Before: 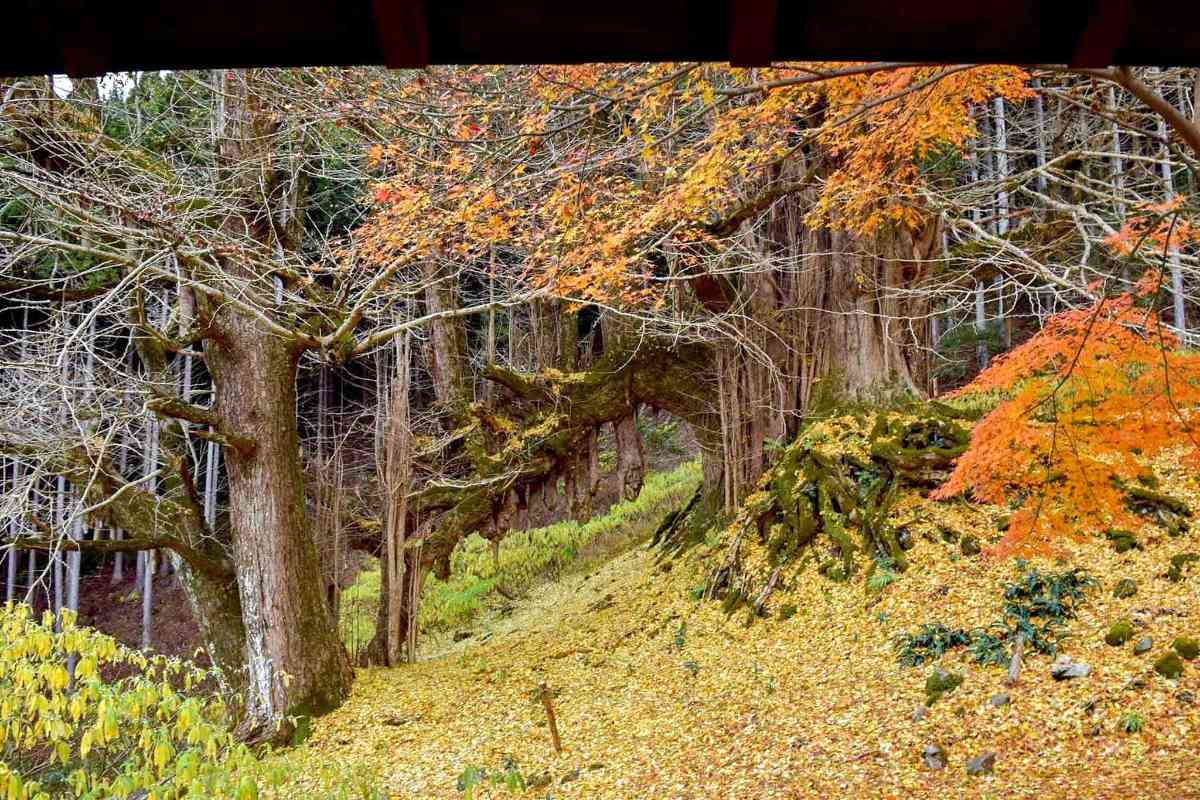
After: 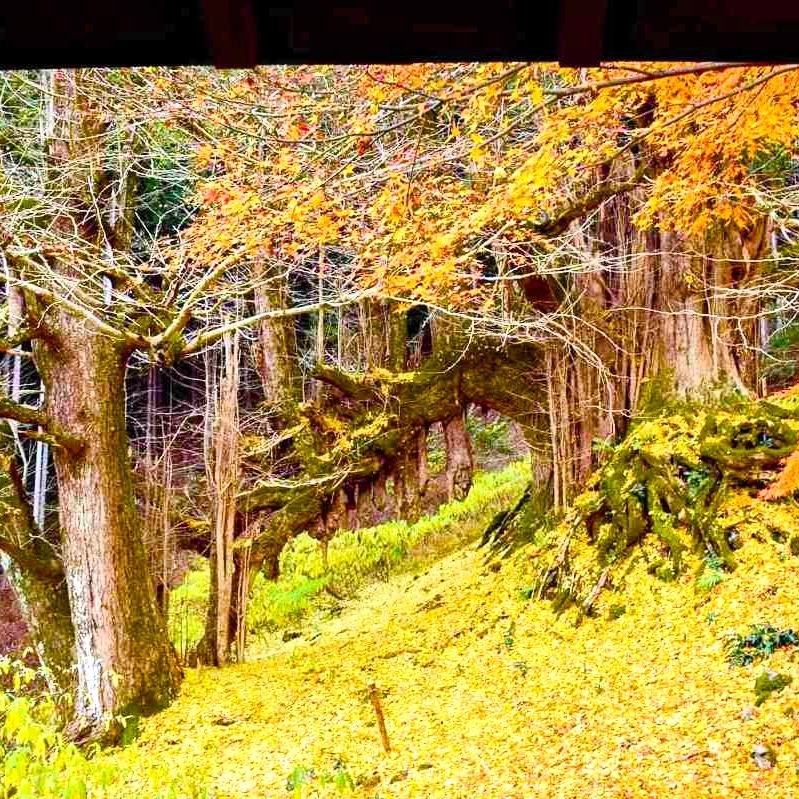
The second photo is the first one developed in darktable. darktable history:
color balance rgb: linear chroma grading › shadows -2.2%, linear chroma grading › highlights -15%, linear chroma grading › global chroma -10%, linear chroma grading › mid-tones -10%, perceptual saturation grading › global saturation 45%, perceptual saturation grading › highlights -50%, perceptual saturation grading › shadows 30%, perceptual brilliance grading › global brilliance 18%, global vibrance 45%
crop and rotate: left 14.292%, right 19.041%
contrast brightness saturation: contrast 0.2, brightness 0.15, saturation 0.14
